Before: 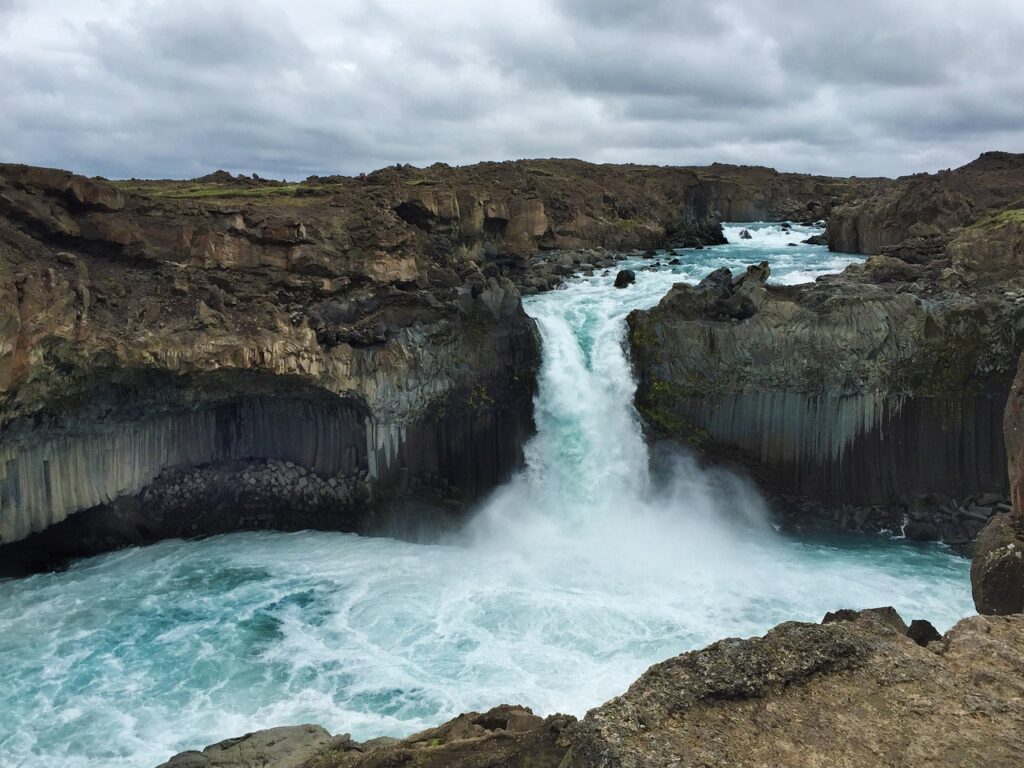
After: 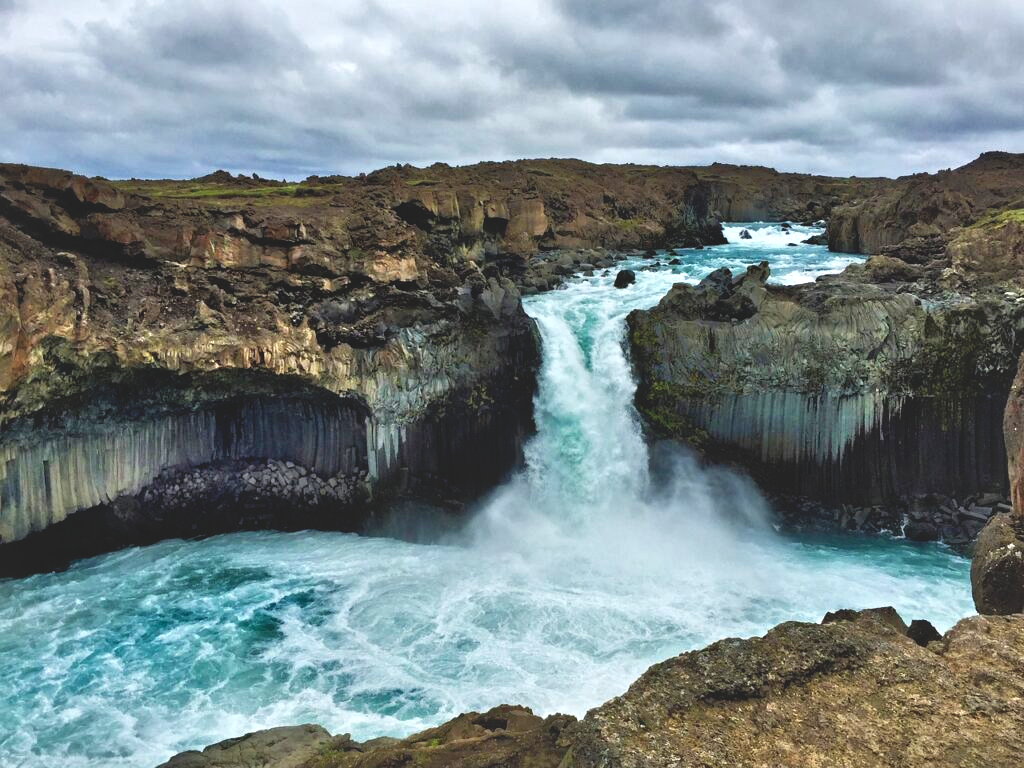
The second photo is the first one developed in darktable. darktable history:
local contrast: mode bilateral grid, contrast 20, coarseness 100, detail 150%, midtone range 0.2
base curve: curves: ch0 [(0, 0.02) (0.083, 0.036) (1, 1)], preserve colors none
tone equalizer: -8 EV 2 EV, -7 EV 2 EV, -6 EV 2 EV, -5 EV 2 EV, -4 EV 2 EV, -3 EV 1.5 EV, -2 EV 1 EV, -1 EV 0.5 EV
